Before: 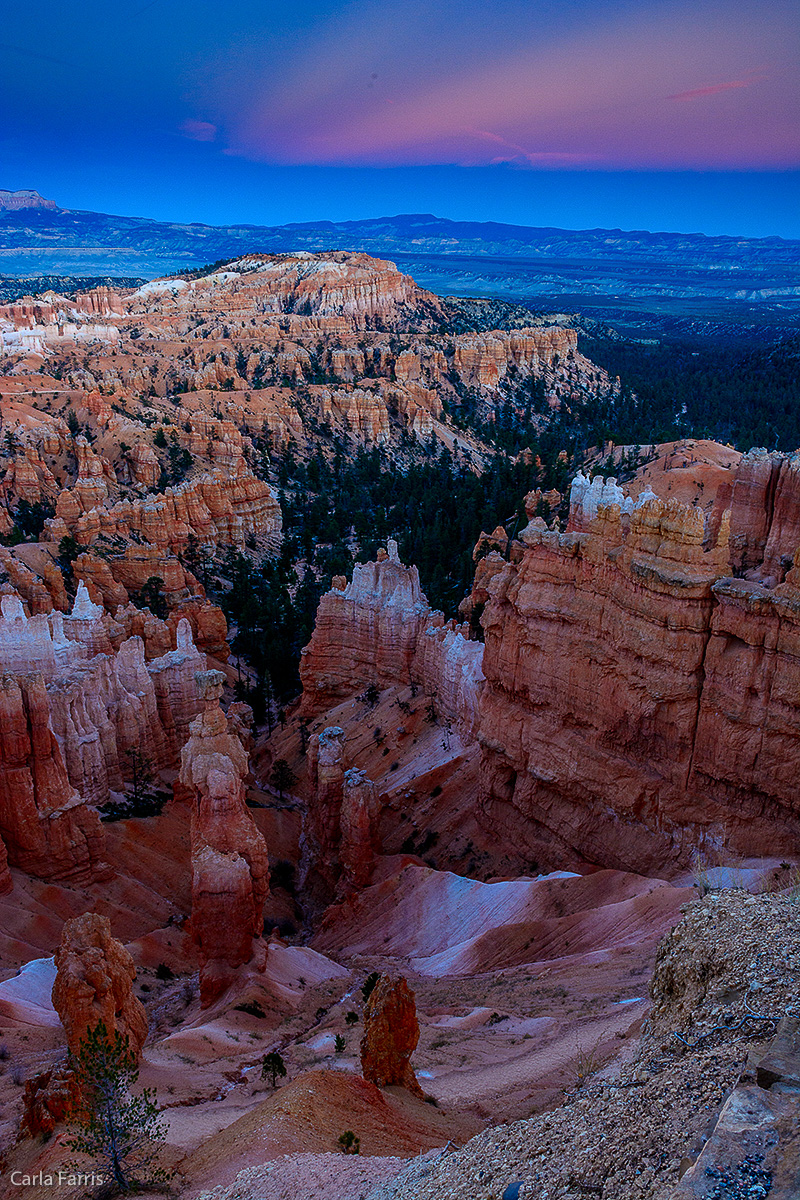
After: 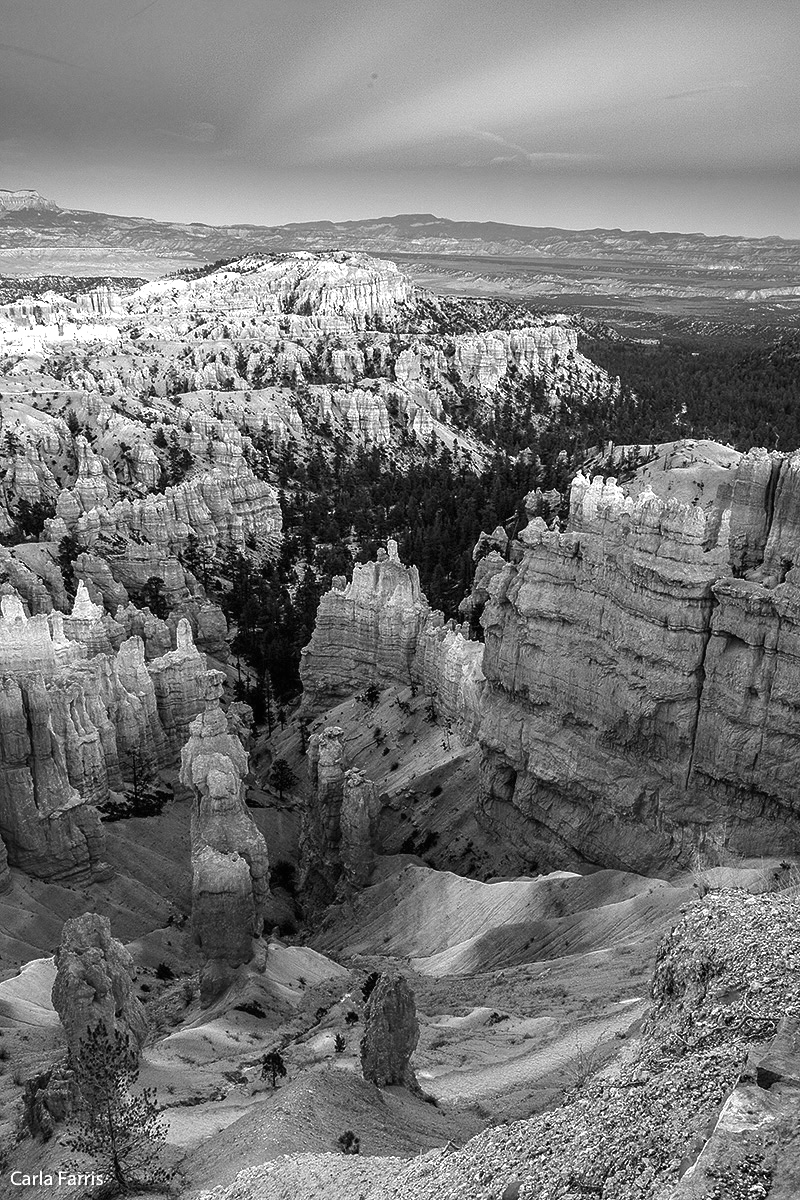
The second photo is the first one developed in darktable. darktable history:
monochrome: a 2.21, b -1.33, size 2.2
exposure: black level correction 0, exposure 1.1 EV, compensate exposure bias true, compensate highlight preservation false
